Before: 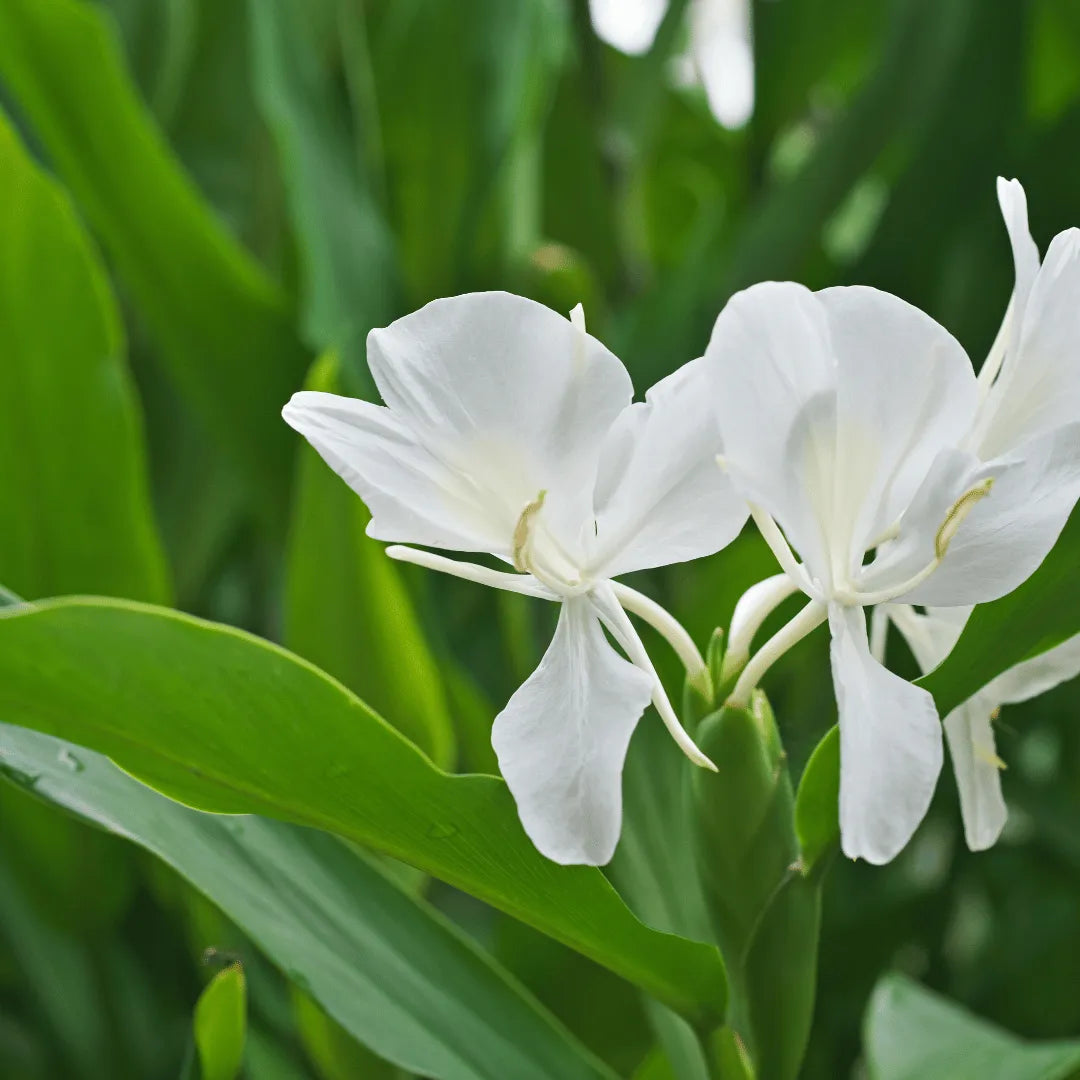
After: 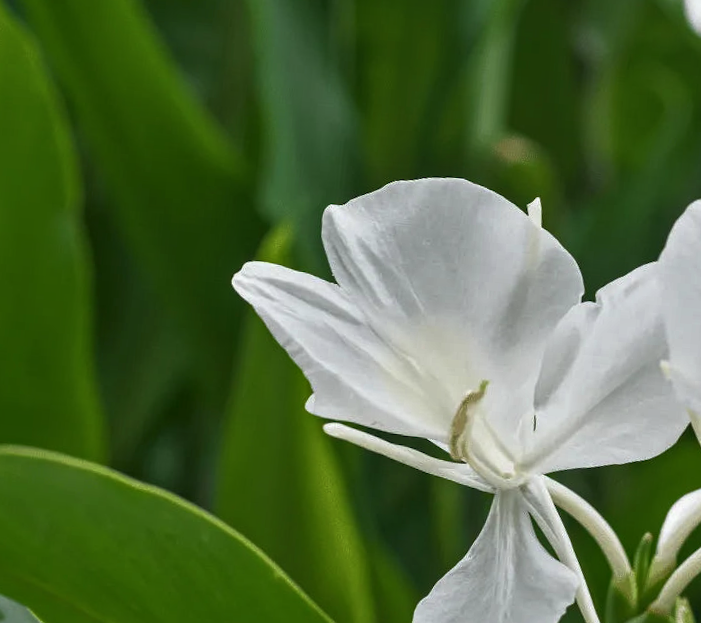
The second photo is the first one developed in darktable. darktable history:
rgb curve: curves: ch0 [(0, 0) (0.415, 0.237) (1, 1)]
crop and rotate: angle -4.99°, left 2.122%, top 6.945%, right 27.566%, bottom 30.519%
local contrast: on, module defaults
